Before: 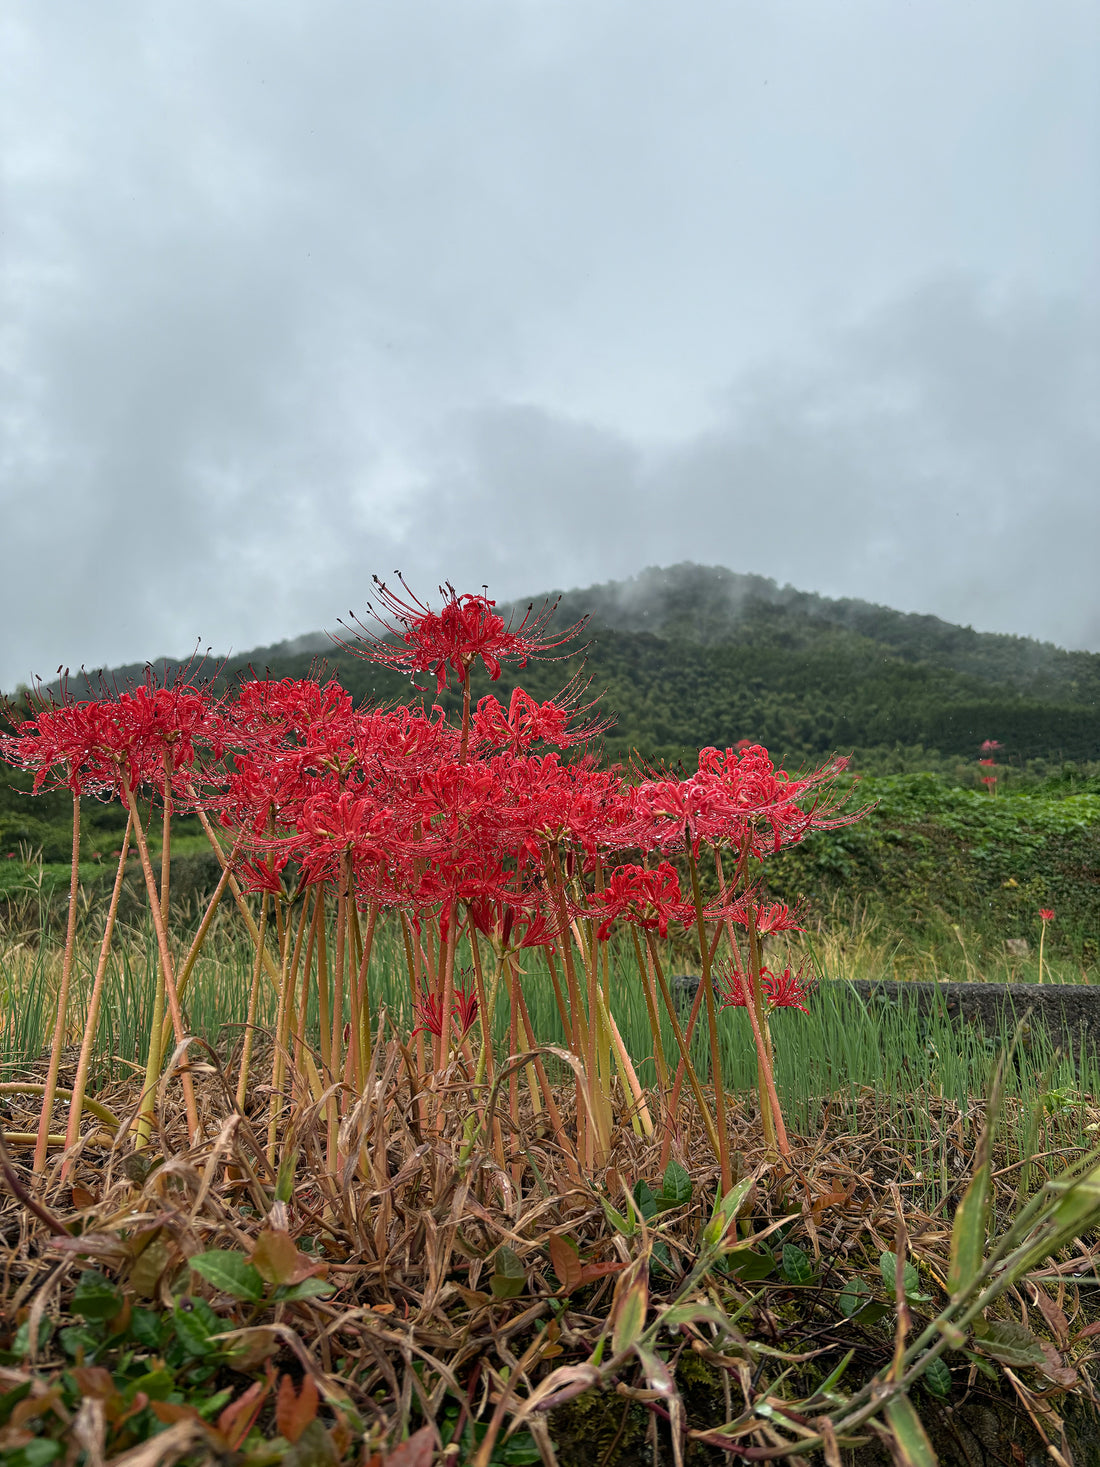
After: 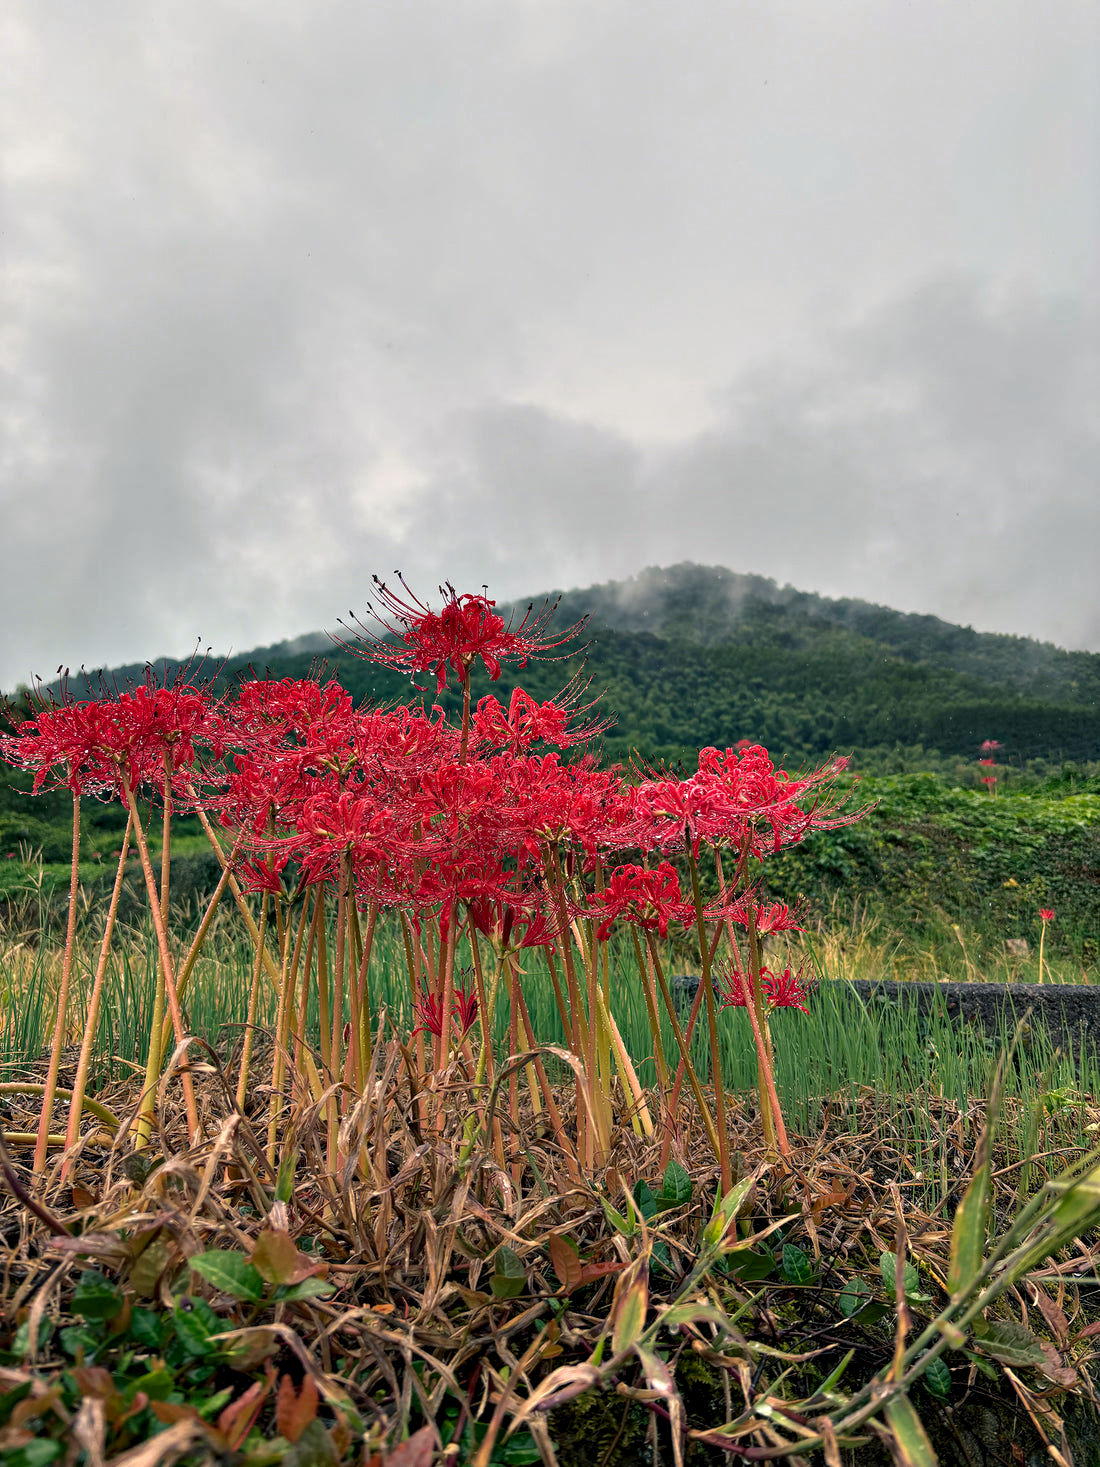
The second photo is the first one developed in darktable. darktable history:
color balance rgb: shadows lift › chroma 5.41%, shadows lift › hue 240°, highlights gain › chroma 3.74%, highlights gain › hue 60°, saturation formula JzAzBz (2021)
contrast equalizer: octaves 7, y [[0.528, 0.548, 0.563, 0.562, 0.546, 0.526], [0.55 ×6], [0 ×6], [0 ×6], [0 ×6]]
